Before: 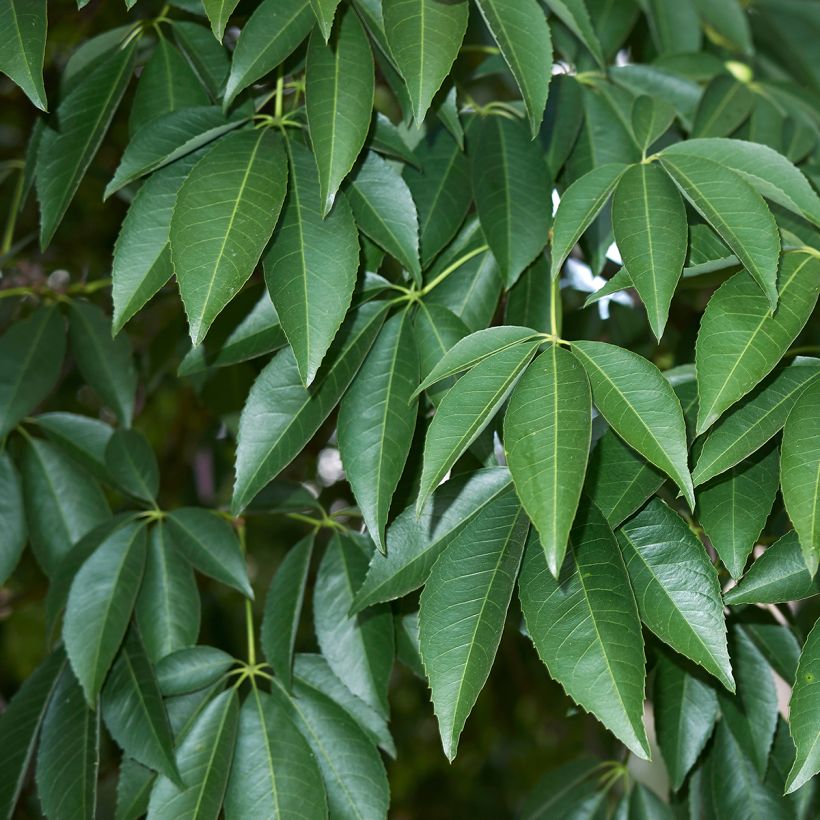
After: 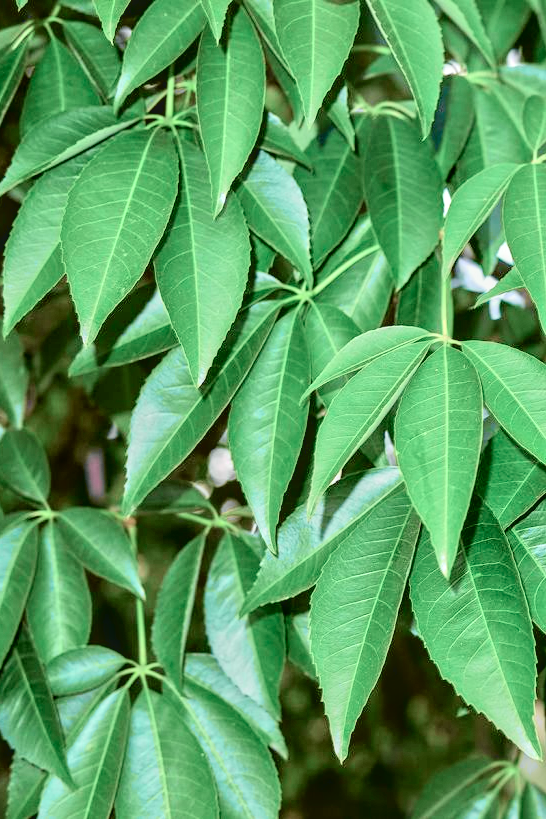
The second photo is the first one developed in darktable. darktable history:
tone curve: curves: ch0 [(0, 0.039) (0.113, 0.081) (0.204, 0.204) (0.498, 0.608) (0.709, 0.819) (0.984, 0.961)]; ch1 [(0, 0) (0.172, 0.123) (0.317, 0.272) (0.414, 0.382) (0.476, 0.479) (0.505, 0.501) (0.528, 0.54) (0.618, 0.647) (0.709, 0.764) (1, 1)]; ch2 [(0, 0) (0.411, 0.424) (0.492, 0.502) (0.521, 0.513) (0.537, 0.57) (0.686, 0.638) (1, 1)], color space Lab, independent channels, preserve colors none
crop and rotate: left 13.342%, right 19.991%
local contrast: on, module defaults
tone equalizer: -7 EV 0.15 EV, -6 EV 0.6 EV, -5 EV 1.15 EV, -4 EV 1.33 EV, -3 EV 1.15 EV, -2 EV 0.6 EV, -1 EV 0.15 EV, mask exposure compensation -0.5 EV
exposure: exposure -0.157 EV, compensate highlight preservation false
